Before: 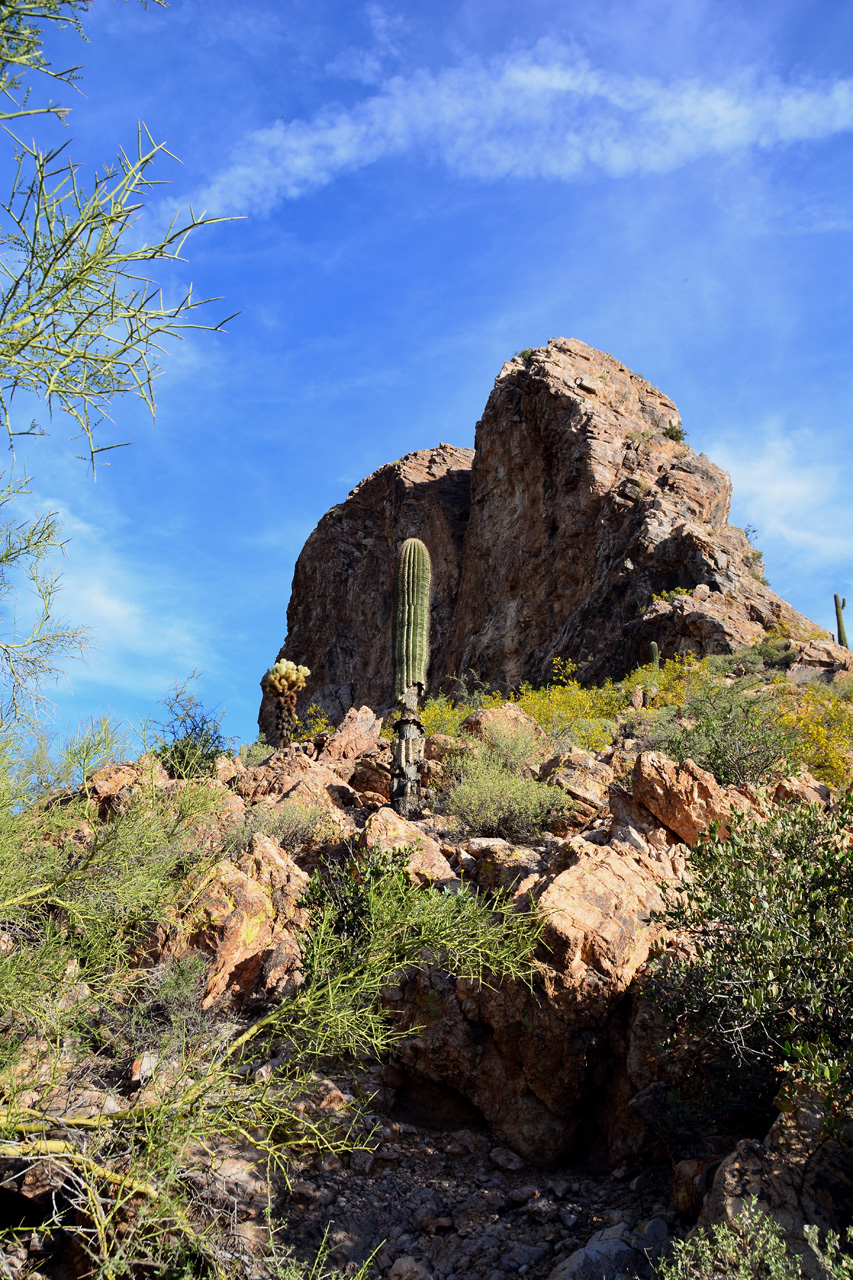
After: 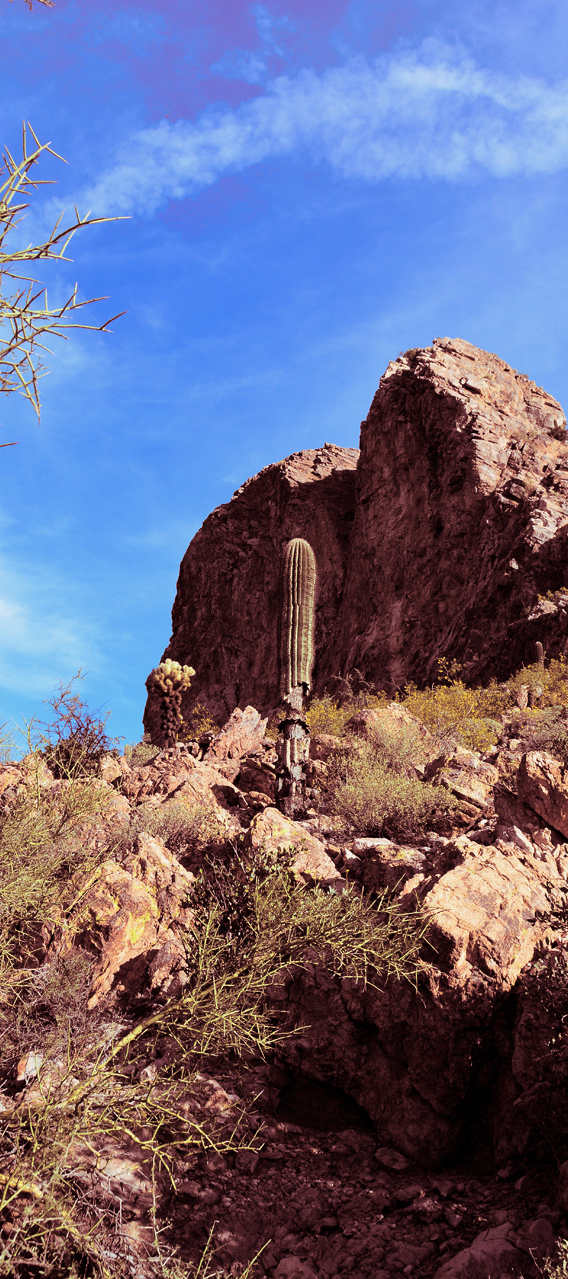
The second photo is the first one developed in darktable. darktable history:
split-toning: highlights › saturation 0, balance -61.83
crop and rotate: left 13.537%, right 19.796%
